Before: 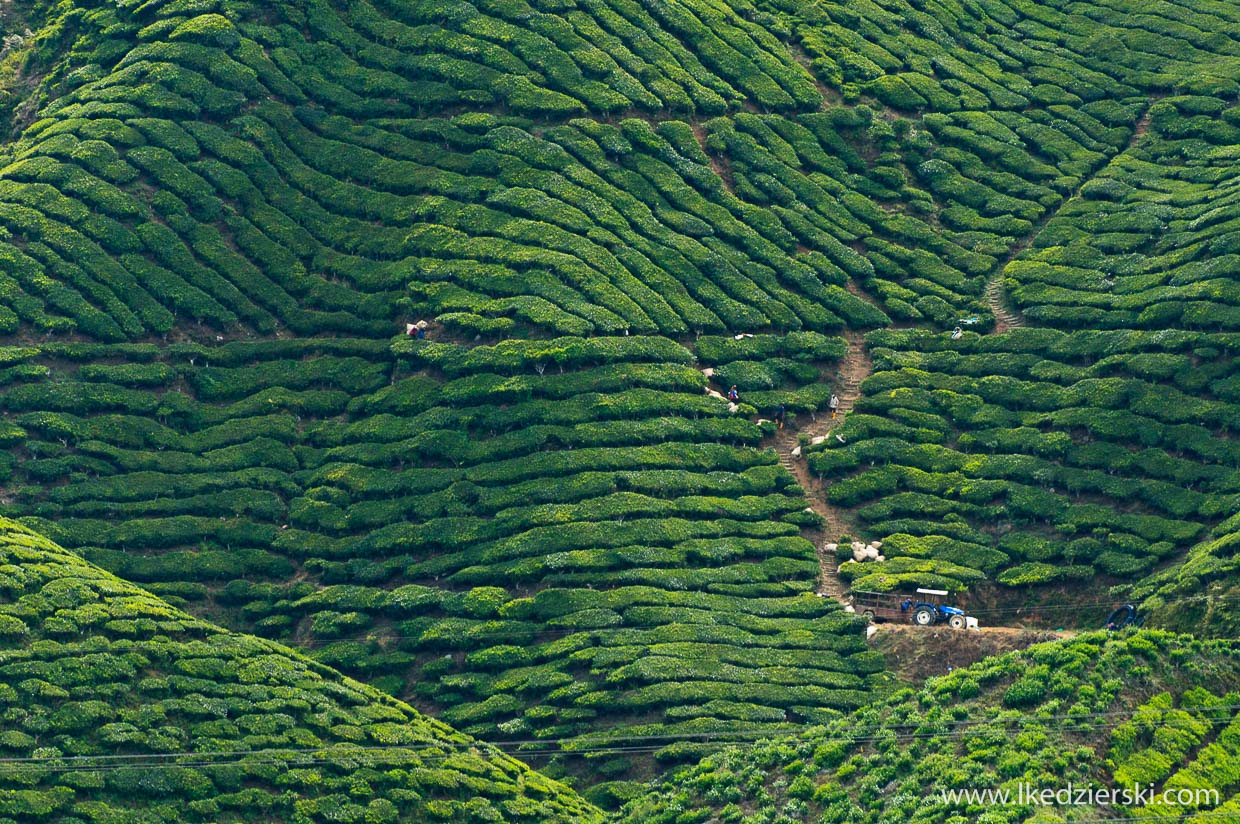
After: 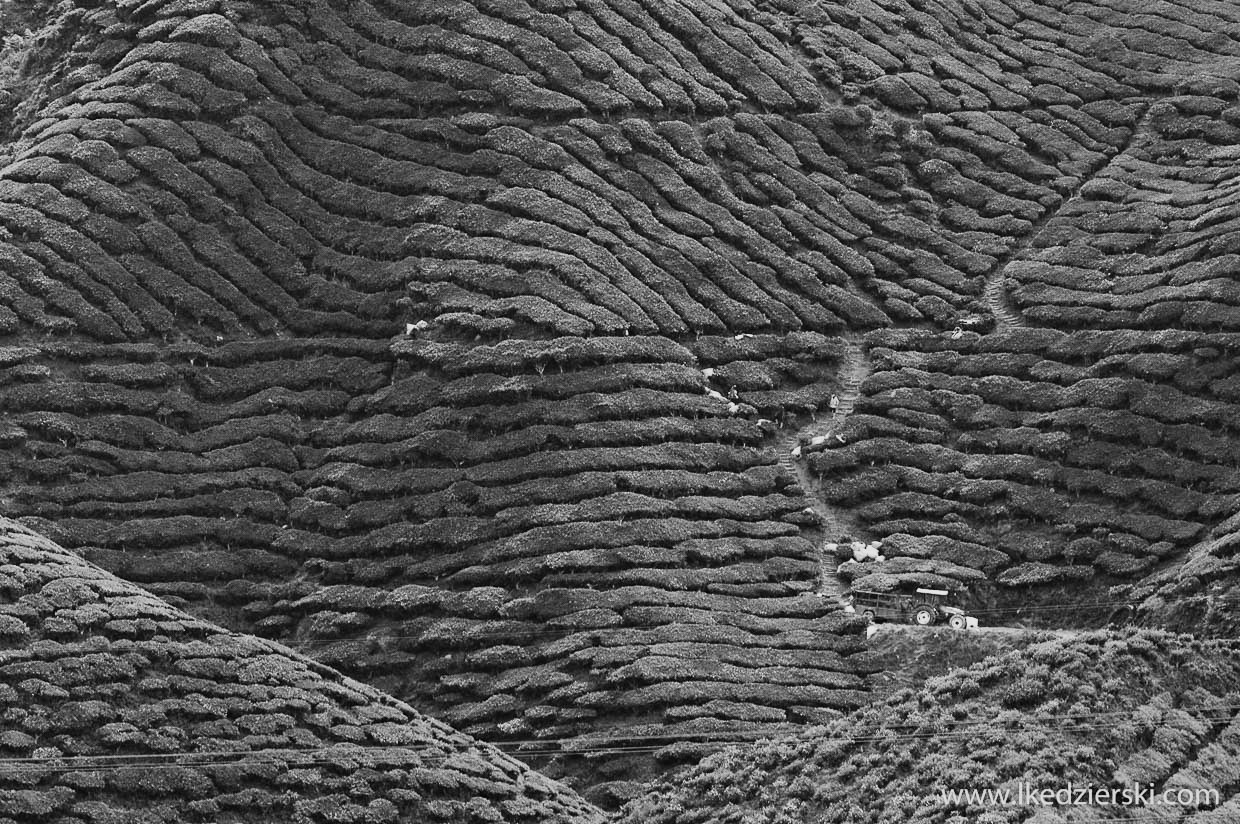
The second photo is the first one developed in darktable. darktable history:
filmic rgb: black relative exposure -7.65 EV, white relative exposure 4.56 EV, hardness 3.61
color calibration: output gray [0.18, 0.41, 0.41, 0], gray › normalize channels true, illuminant same as pipeline (D50), adaptation XYZ, x 0.346, y 0.359, gamut compression 0
contrast brightness saturation: contrast 0.2, brightness 0.16, saturation 0.22
